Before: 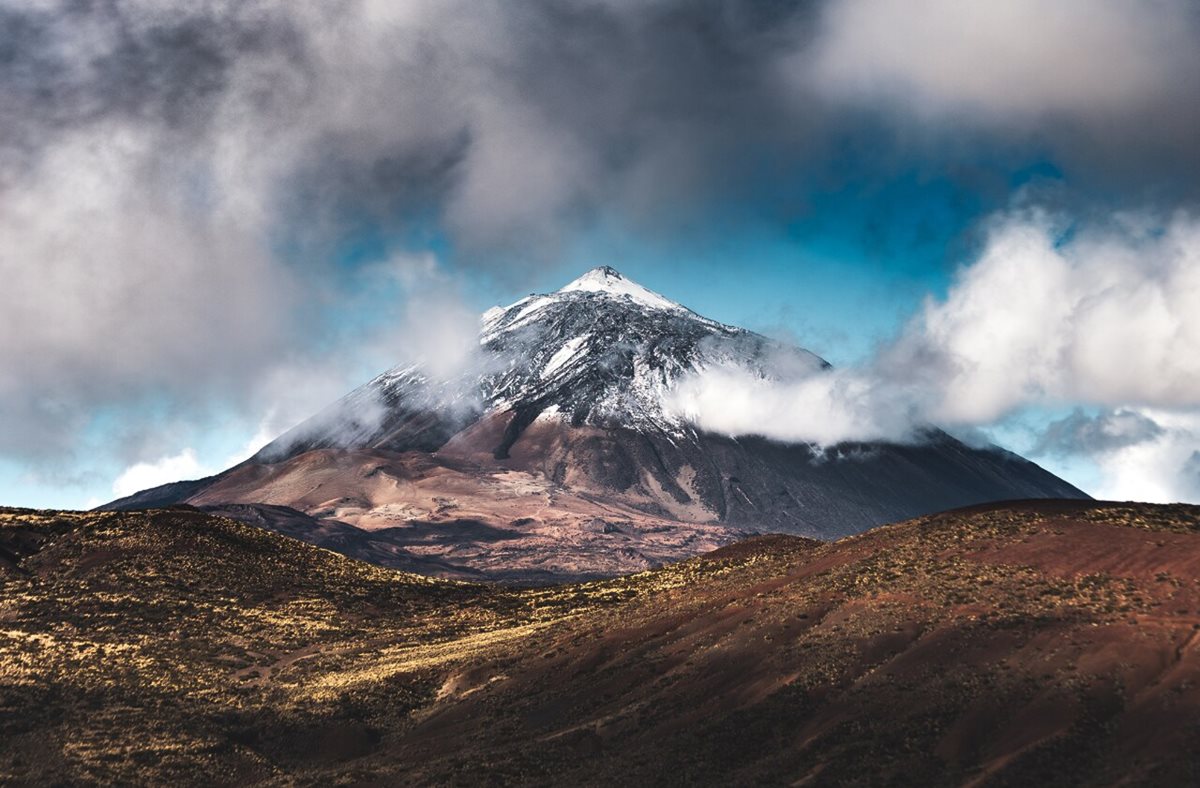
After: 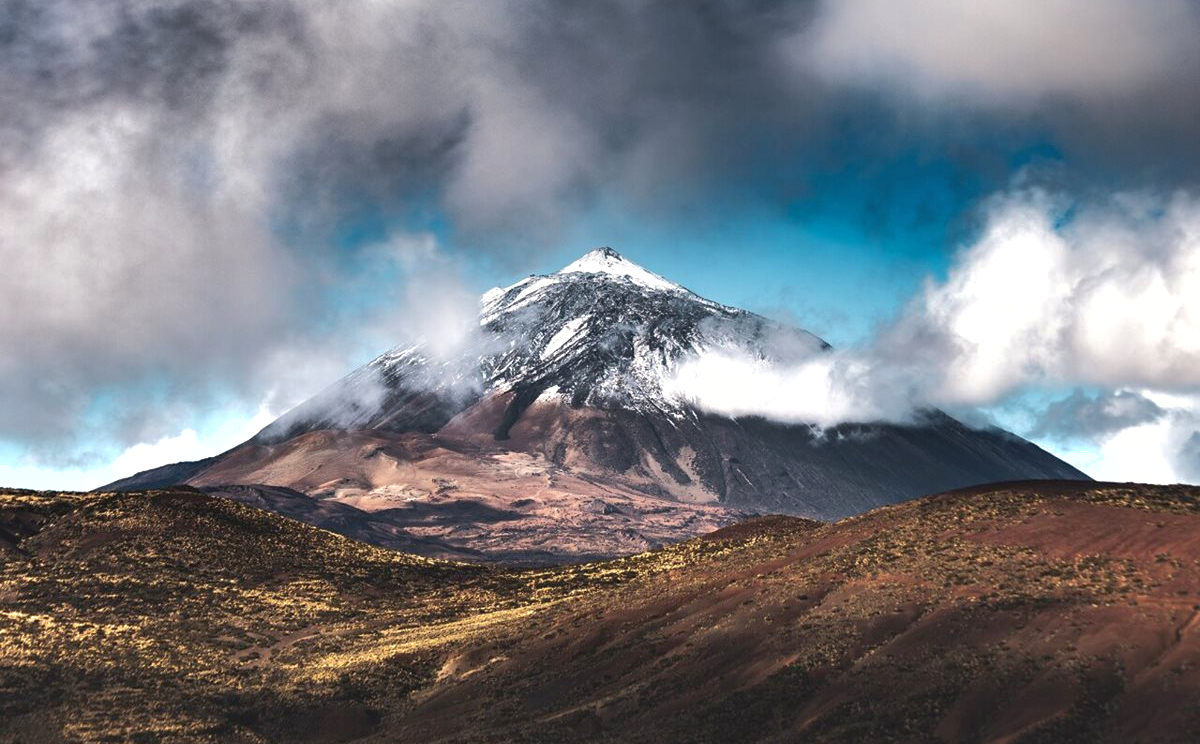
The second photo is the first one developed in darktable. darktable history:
crop and rotate: top 2.479%, bottom 3.018%
shadows and highlights: on, module defaults
tone equalizer: -8 EV -0.417 EV, -7 EV -0.389 EV, -6 EV -0.333 EV, -5 EV -0.222 EV, -3 EV 0.222 EV, -2 EV 0.333 EV, -1 EV 0.389 EV, +0 EV 0.417 EV, edges refinement/feathering 500, mask exposure compensation -1.57 EV, preserve details no
